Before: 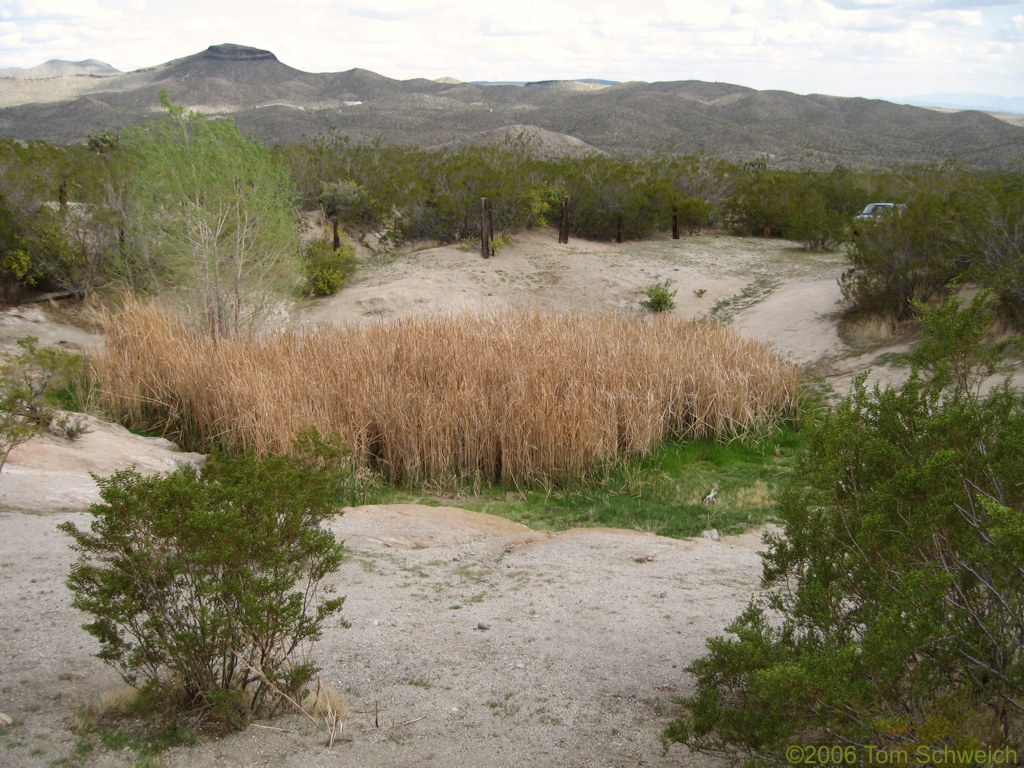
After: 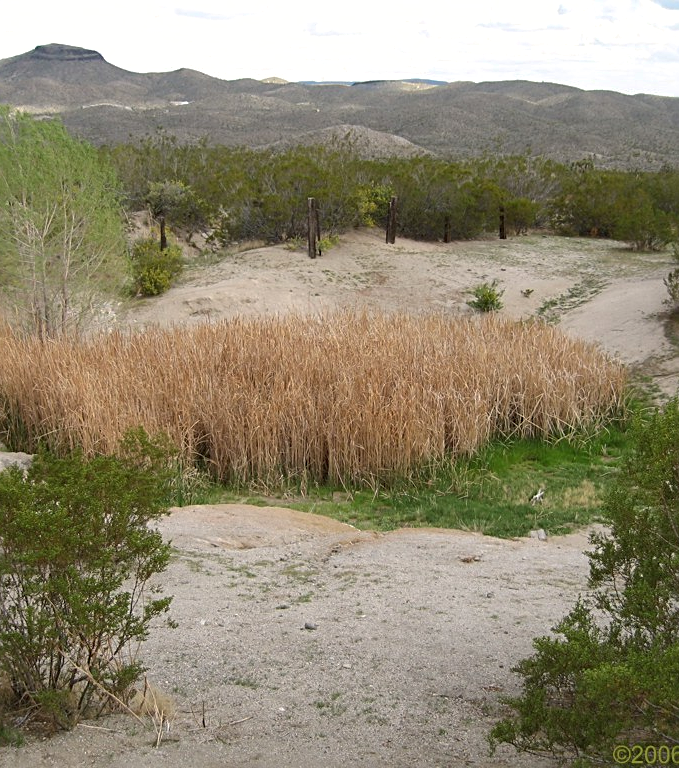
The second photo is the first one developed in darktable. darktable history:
crop: left 16.979%, right 16.694%
sharpen: on, module defaults
exposure: exposure 0.126 EV, compensate highlight preservation false
shadows and highlights: shadows 30.24, highlights color adjustment 73.12%
